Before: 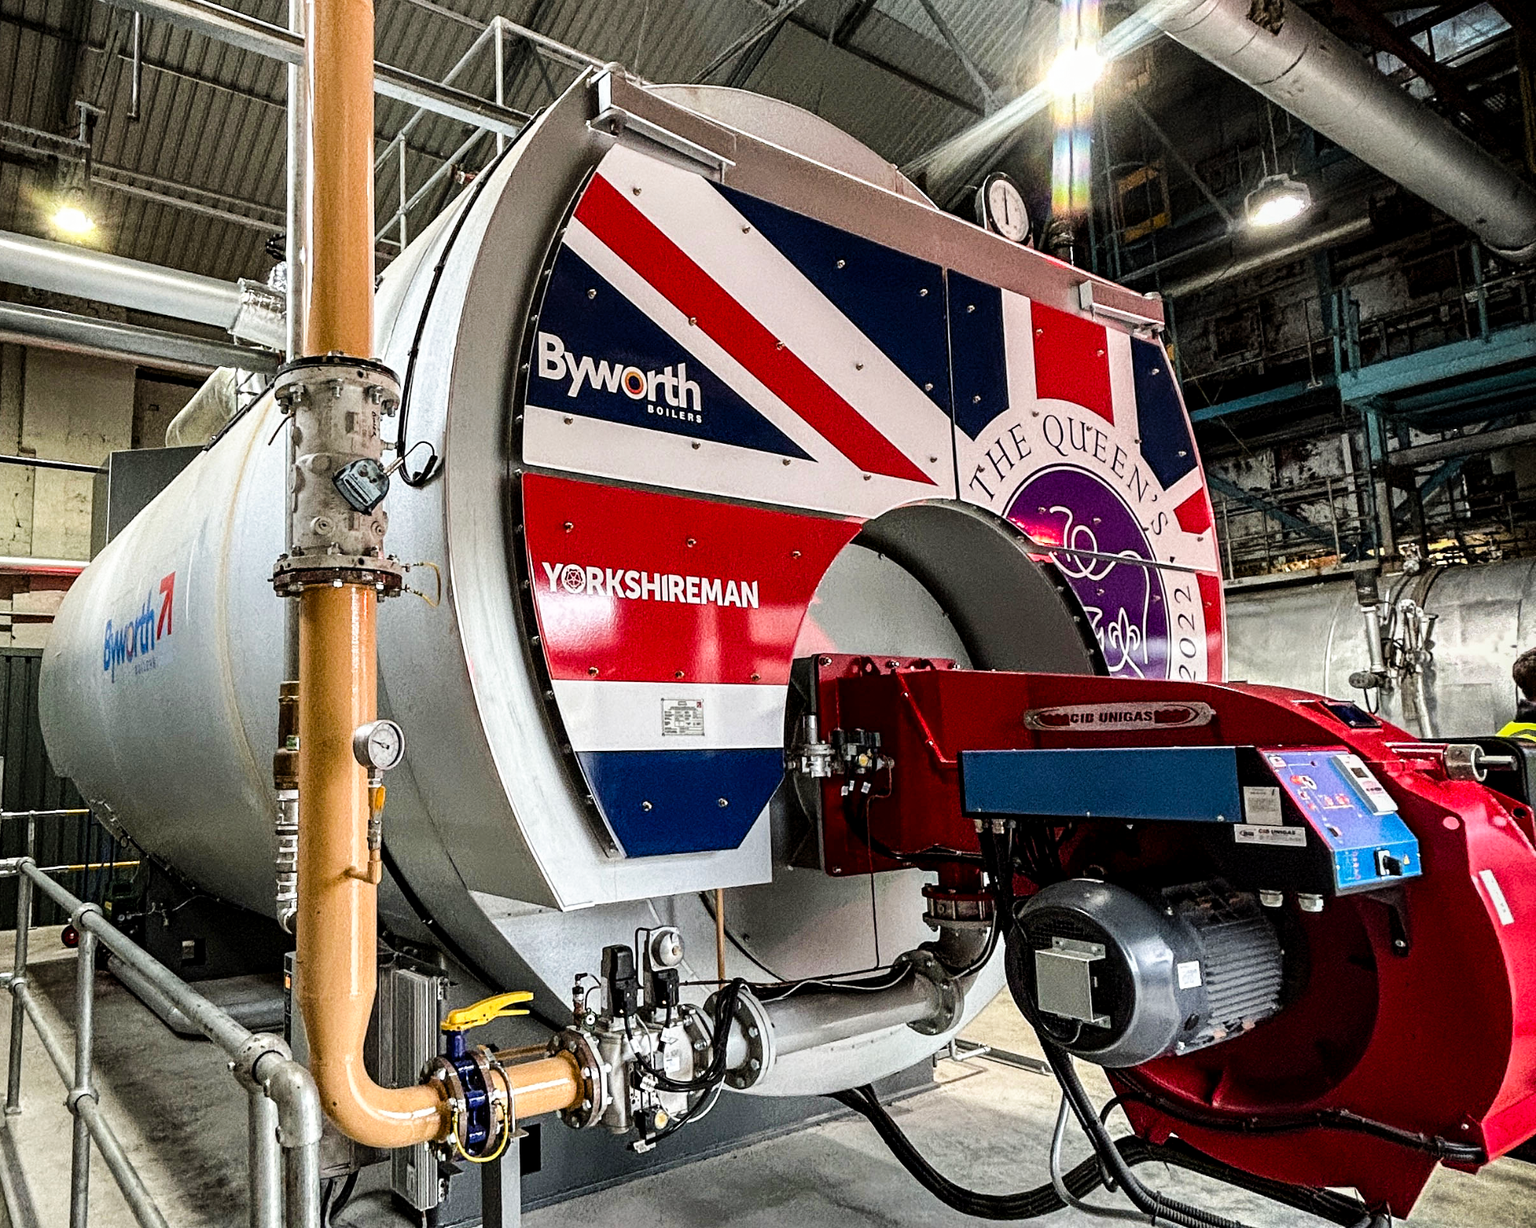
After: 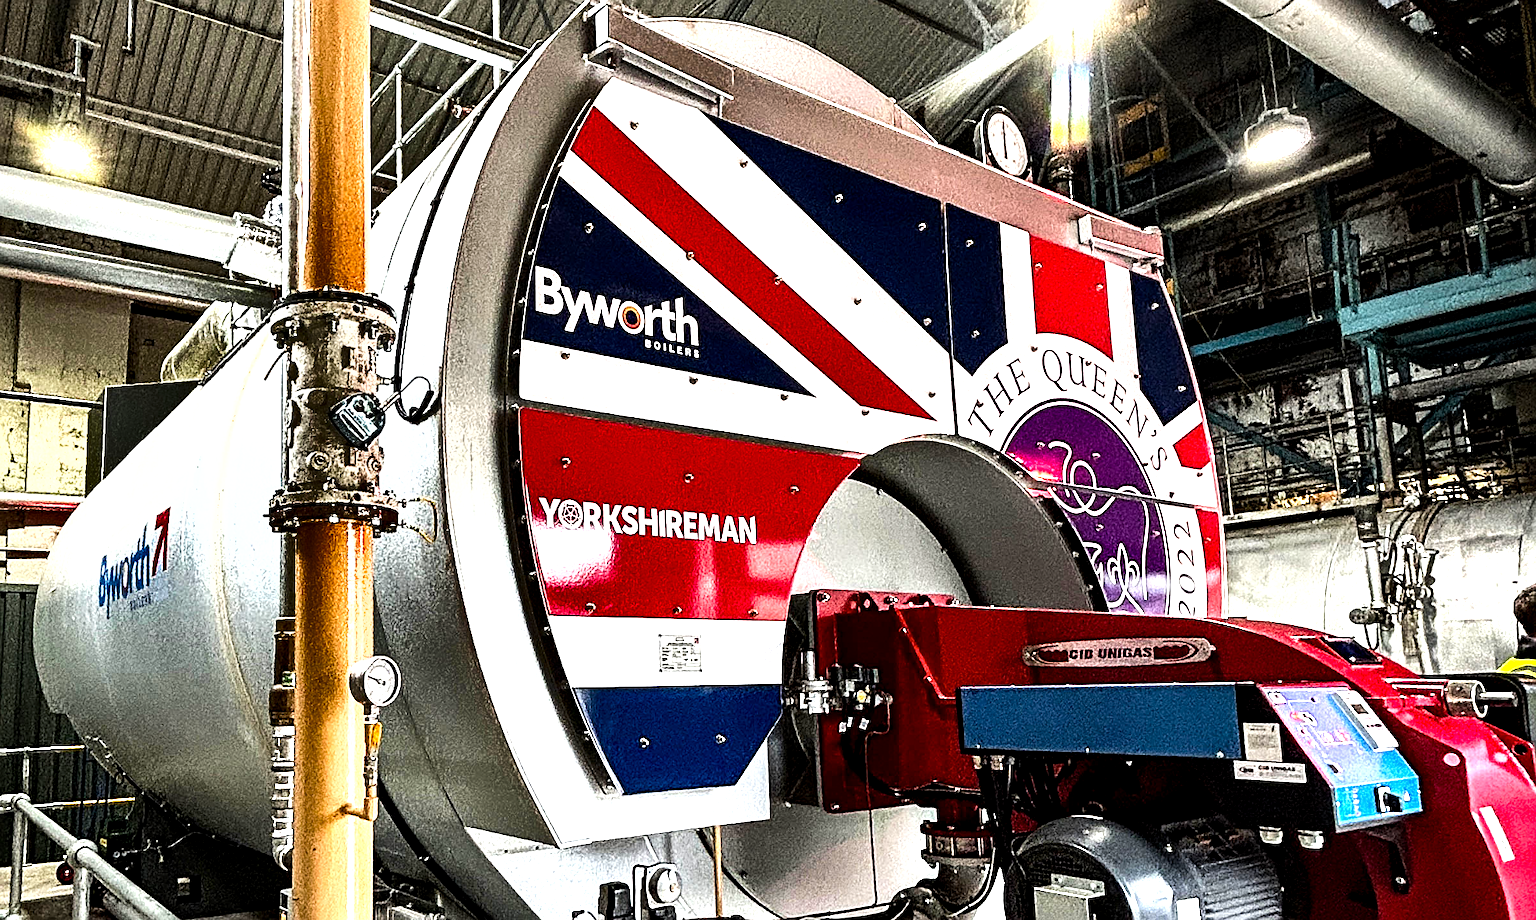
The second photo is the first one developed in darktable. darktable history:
crop: left 0.387%, top 5.469%, bottom 19.809%
shadows and highlights: shadows 20.91, highlights -82.73, soften with gaussian
tone equalizer: -8 EV -0.417 EV, -7 EV -0.389 EV, -6 EV -0.333 EV, -5 EV -0.222 EV, -3 EV 0.222 EV, -2 EV 0.333 EV, -1 EV 0.389 EV, +0 EV 0.417 EV, edges refinement/feathering 500, mask exposure compensation -1.57 EV, preserve details no
sharpen: on, module defaults
exposure: black level correction 0.001, exposure 0.675 EV, compensate highlight preservation false
